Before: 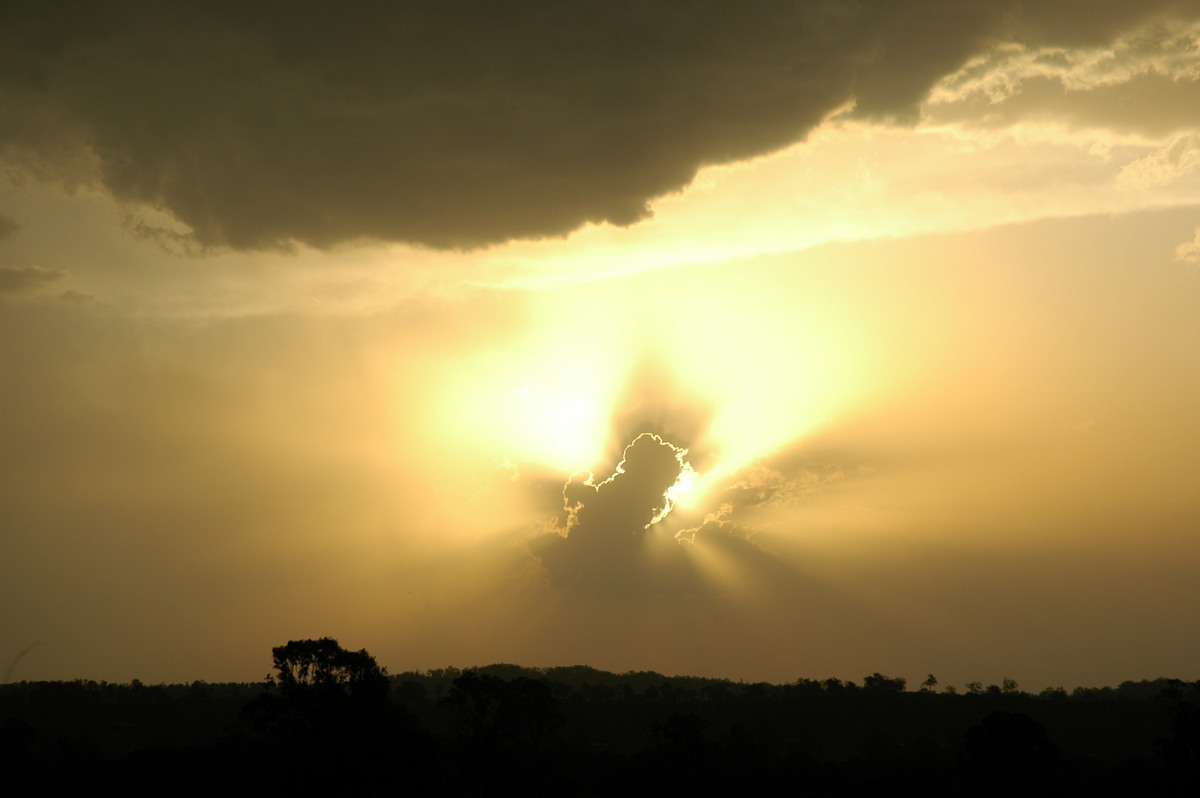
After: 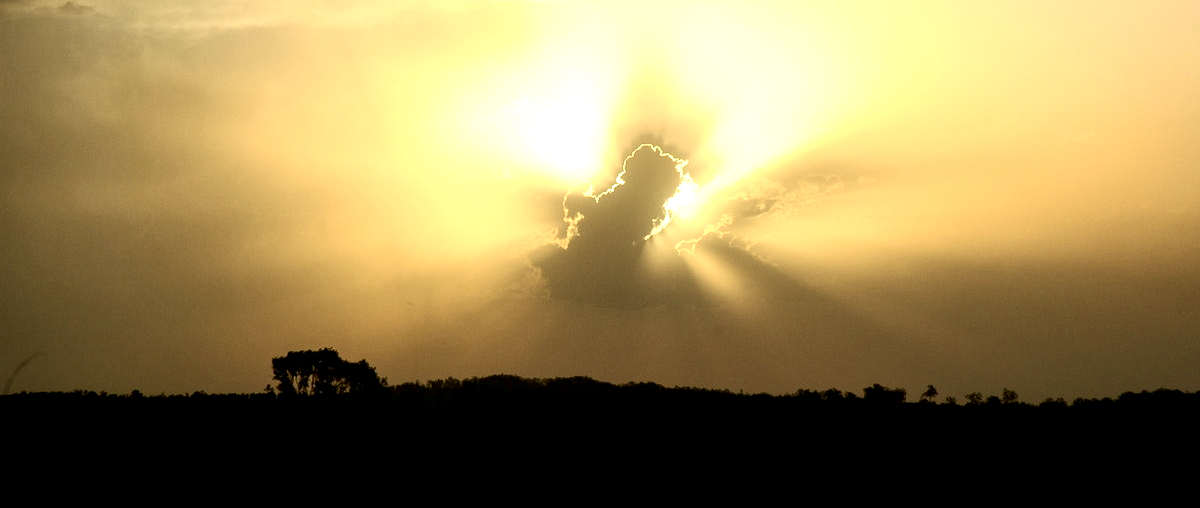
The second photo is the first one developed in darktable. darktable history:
crop and rotate: top 36.253%
exposure: black level correction 0.001, exposure 0.296 EV, compensate exposure bias true, compensate highlight preservation false
local contrast: detail 150%
contrast brightness saturation: contrast 0.3
